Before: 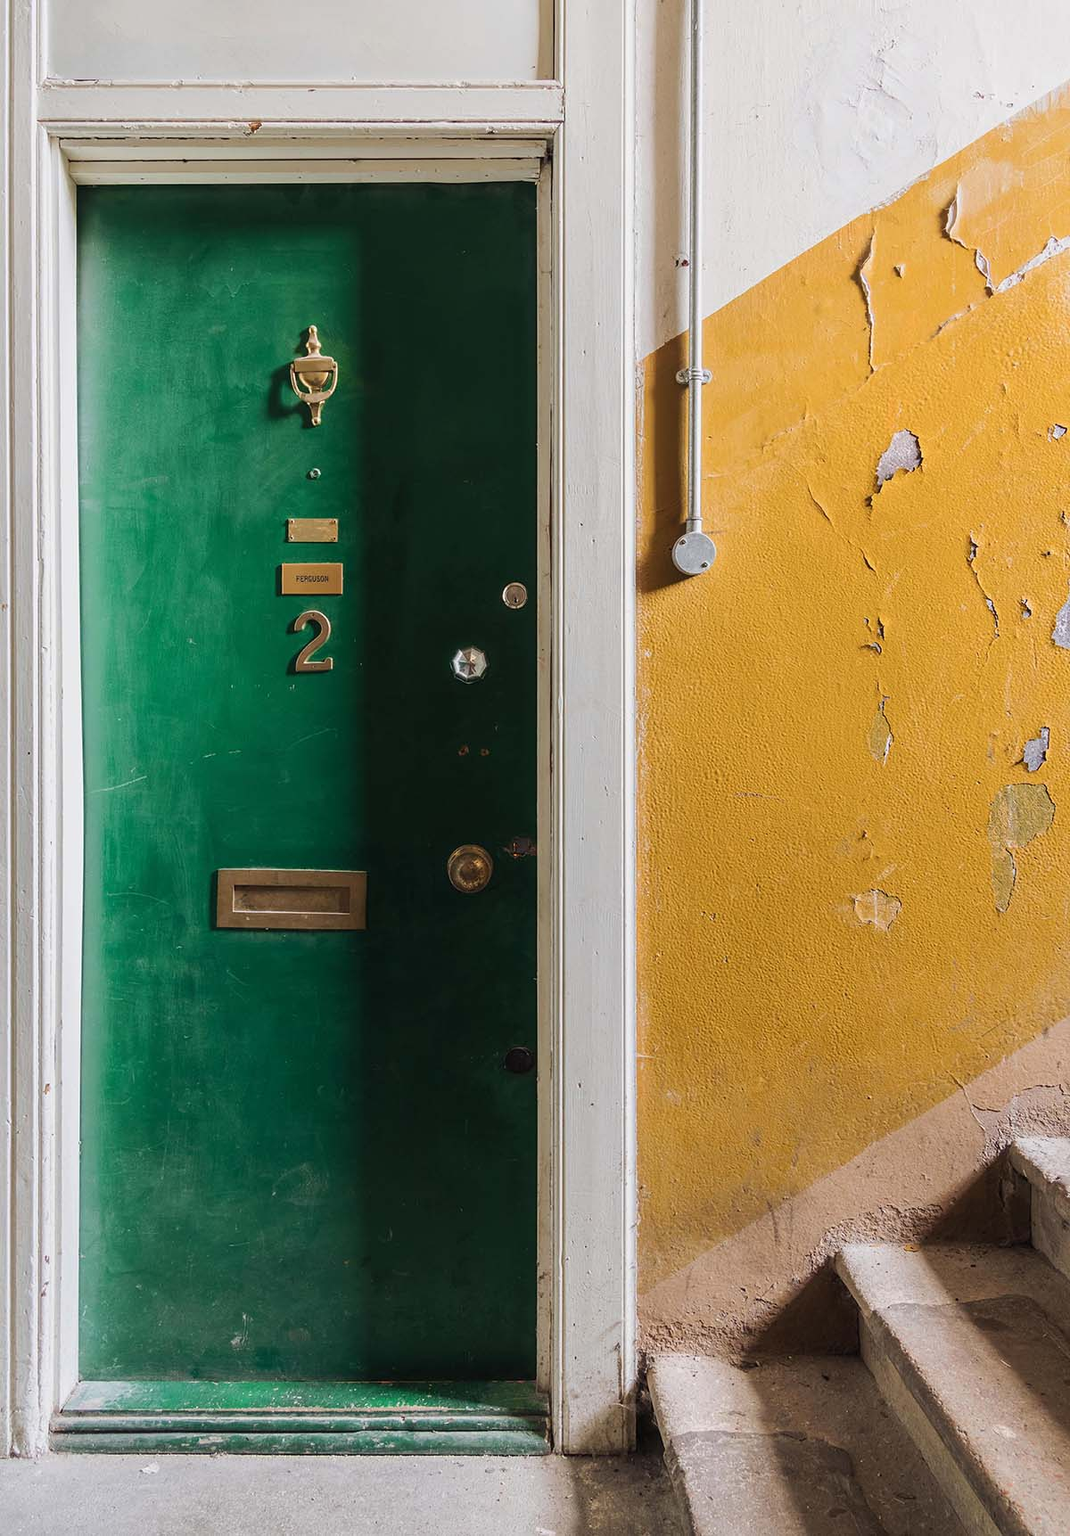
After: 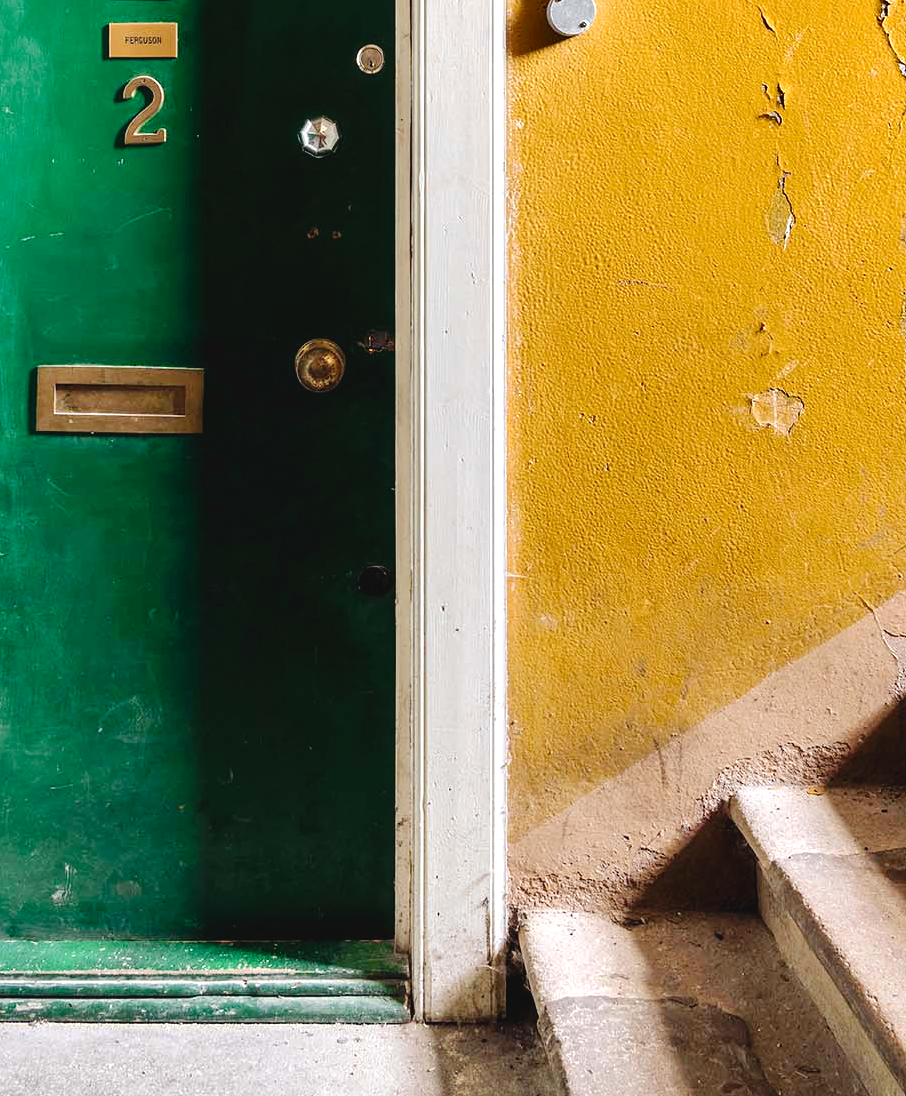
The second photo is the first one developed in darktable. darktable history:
shadows and highlights: shadows 6.01, soften with gaussian
exposure: exposure 0.645 EV, compensate exposure bias true, compensate highlight preservation false
tone curve: curves: ch0 [(0, 0) (0.003, 0.048) (0.011, 0.048) (0.025, 0.048) (0.044, 0.049) (0.069, 0.048) (0.1, 0.052) (0.136, 0.071) (0.177, 0.109) (0.224, 0.157) (0.277, 0.233) (0.335, 0.32) (0.399, 0.404) (0.468, 0.496) (0.543, 0.582) (0.623, 0.653) (0.709, 0.738) (0.801, 0.811) (0.898, 0.895) (1, 1)], preserve colors none
sharpen: radius 2.858, amount 0.864, threshold 47.059
crop and rotate: left 17.282%, top 35.372%, right 7.191%, bottom 0.988%
